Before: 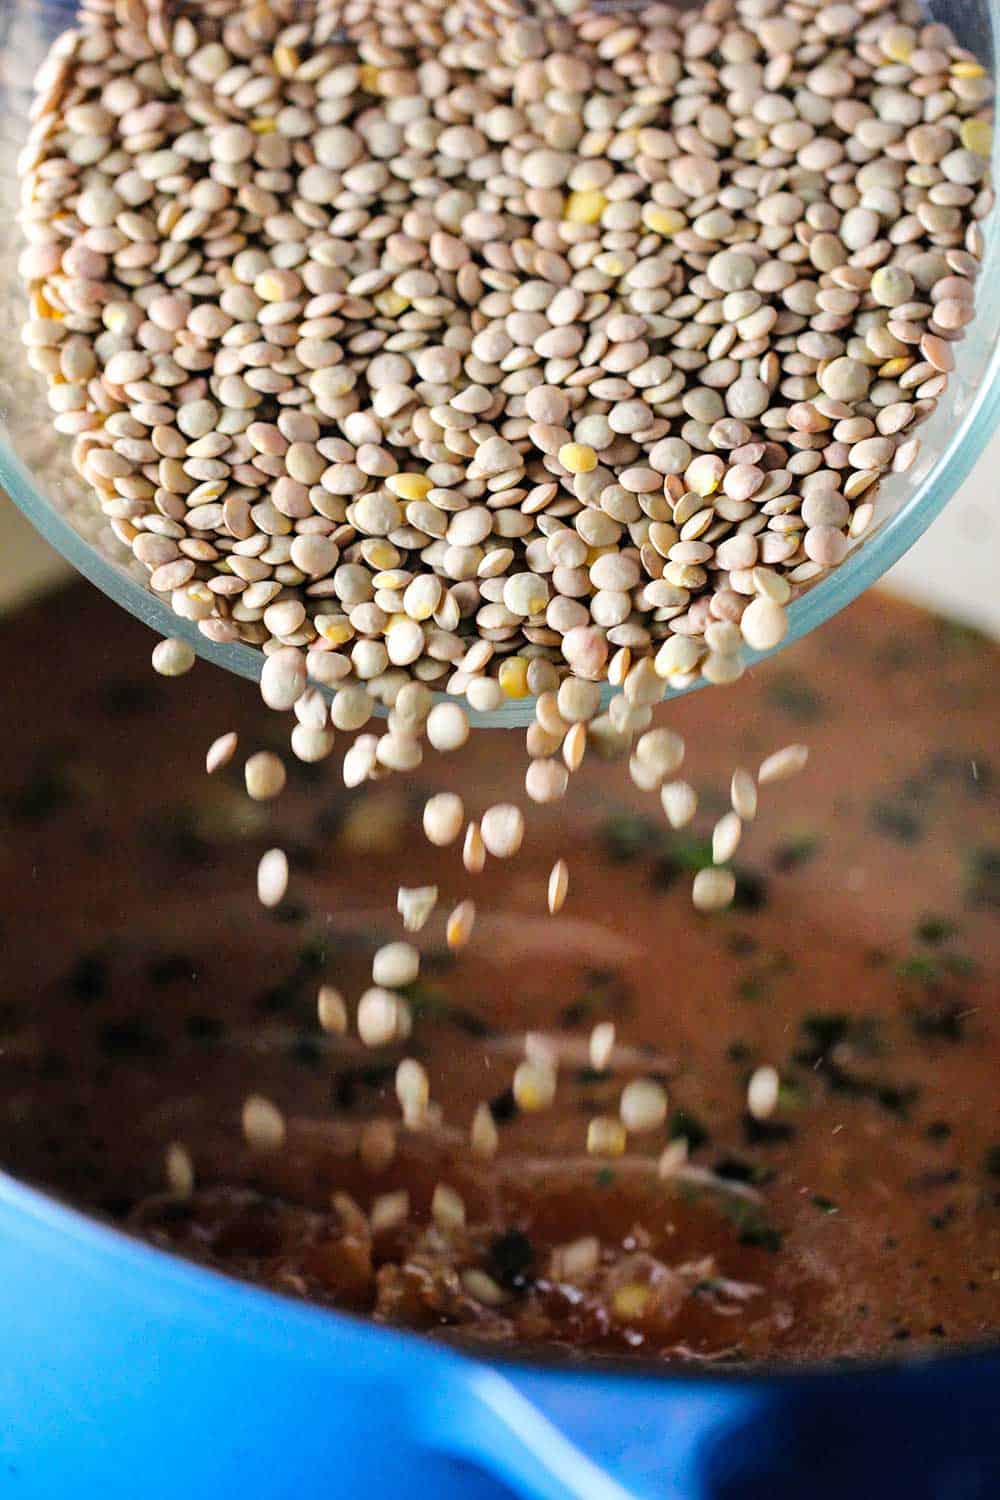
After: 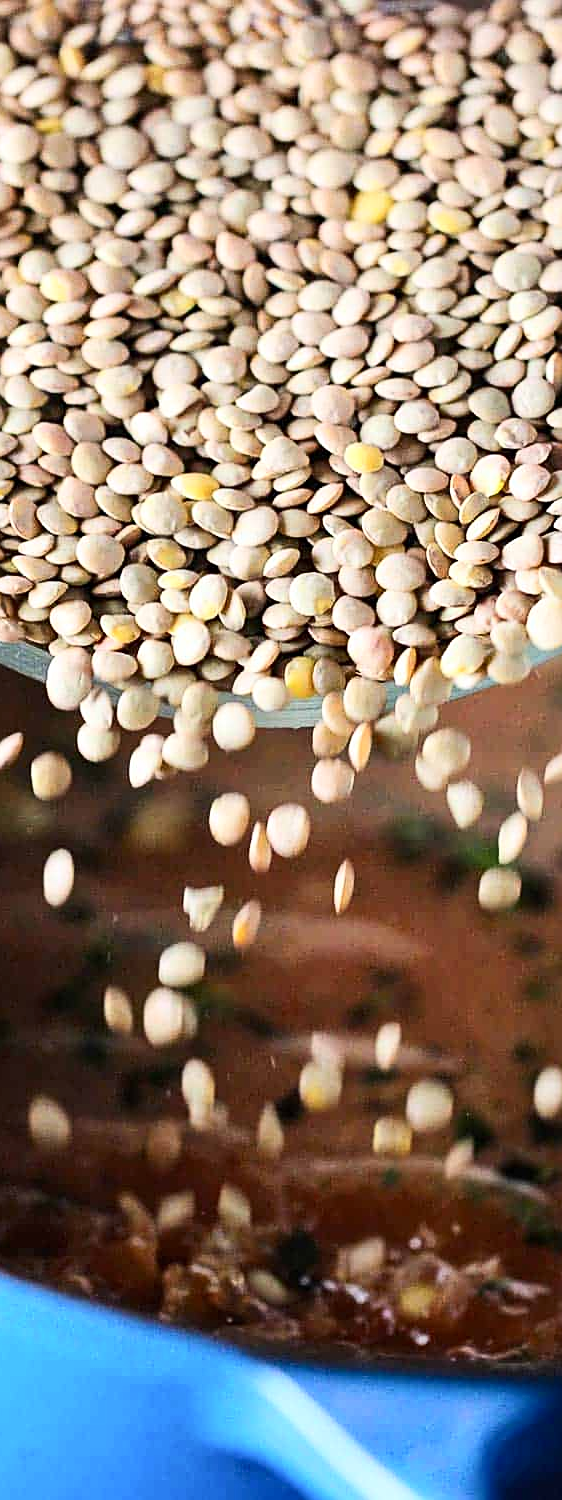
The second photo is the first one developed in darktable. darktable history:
sharpen: on, module defaults
contrast brightness saturation: contrast 0.24, brightness 0.09
crop: left 21.496%, right 22.254%
